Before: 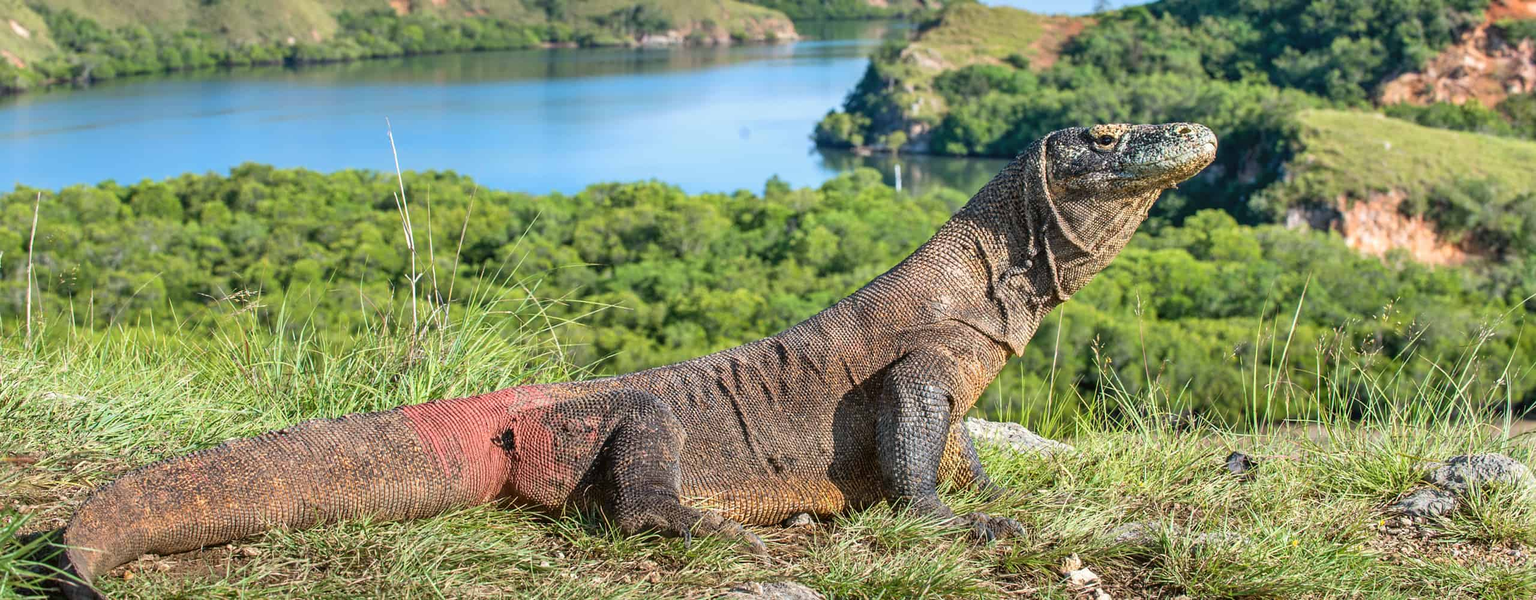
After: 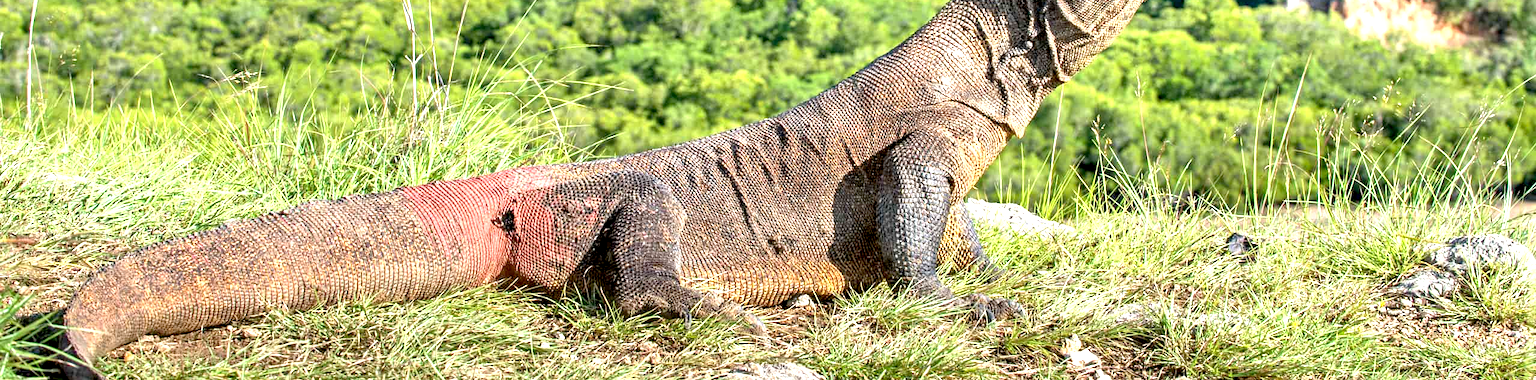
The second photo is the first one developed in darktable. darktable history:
exposure: black level correction 0.008, exposure 0.977 EV, compensate exposure bias true, compensate highlight preservation false
crop and rotate: top 36.506%
local contrast: highlights 107%, shadows 97%, detail 119%, midtone range 0.2
